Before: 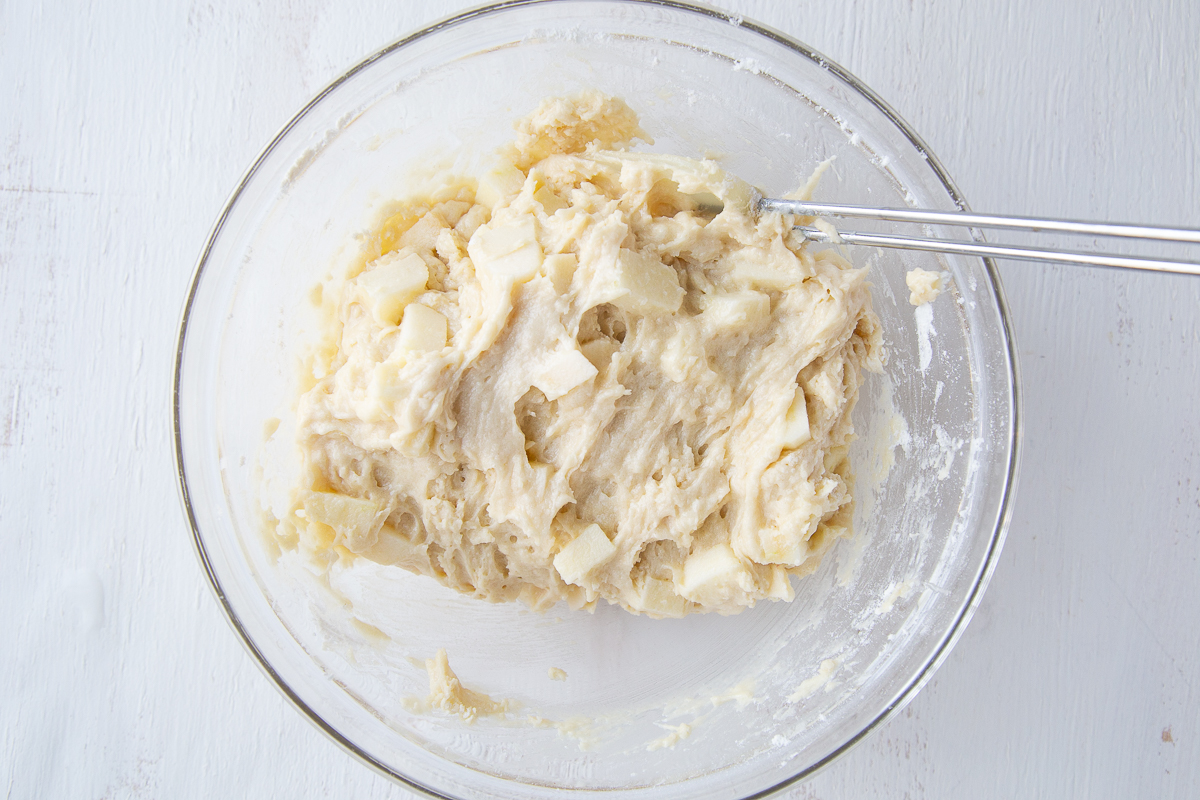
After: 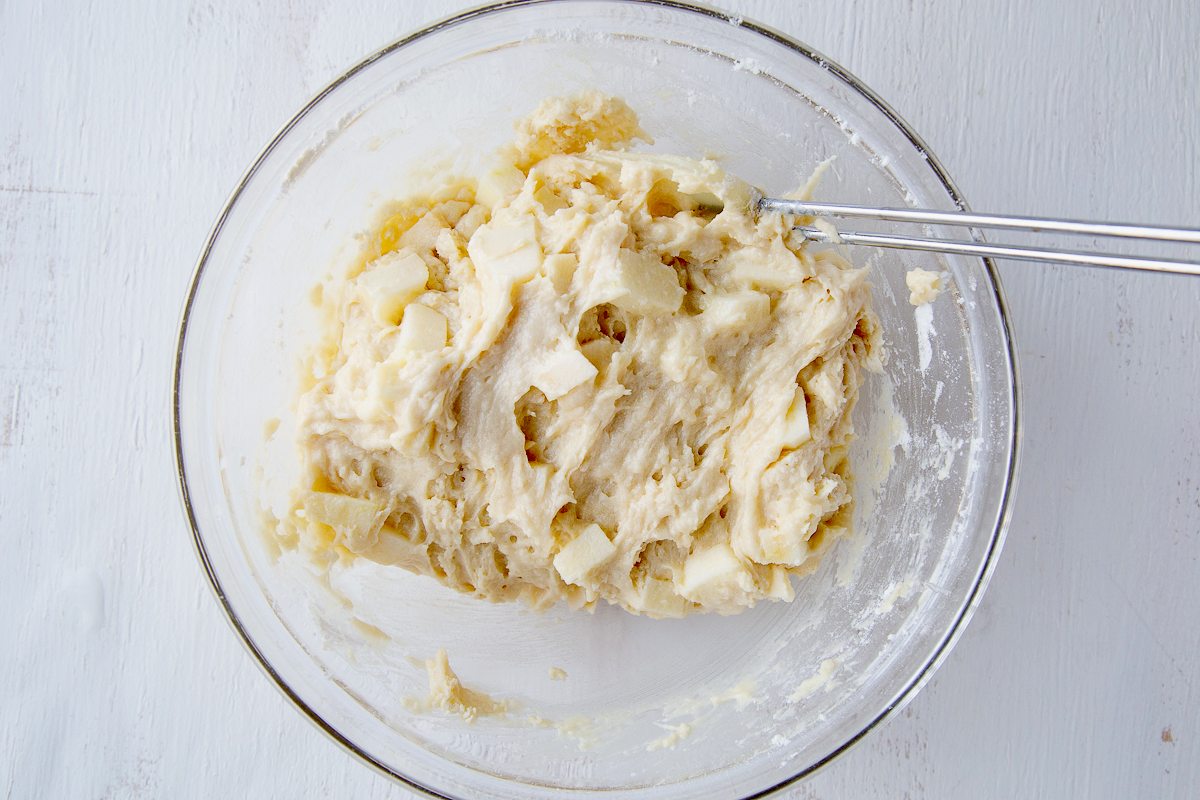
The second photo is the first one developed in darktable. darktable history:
exposure: black level correction 0.099, exposure -0.087 EV, compensate exposure bias true, compensate highlight preservation false
